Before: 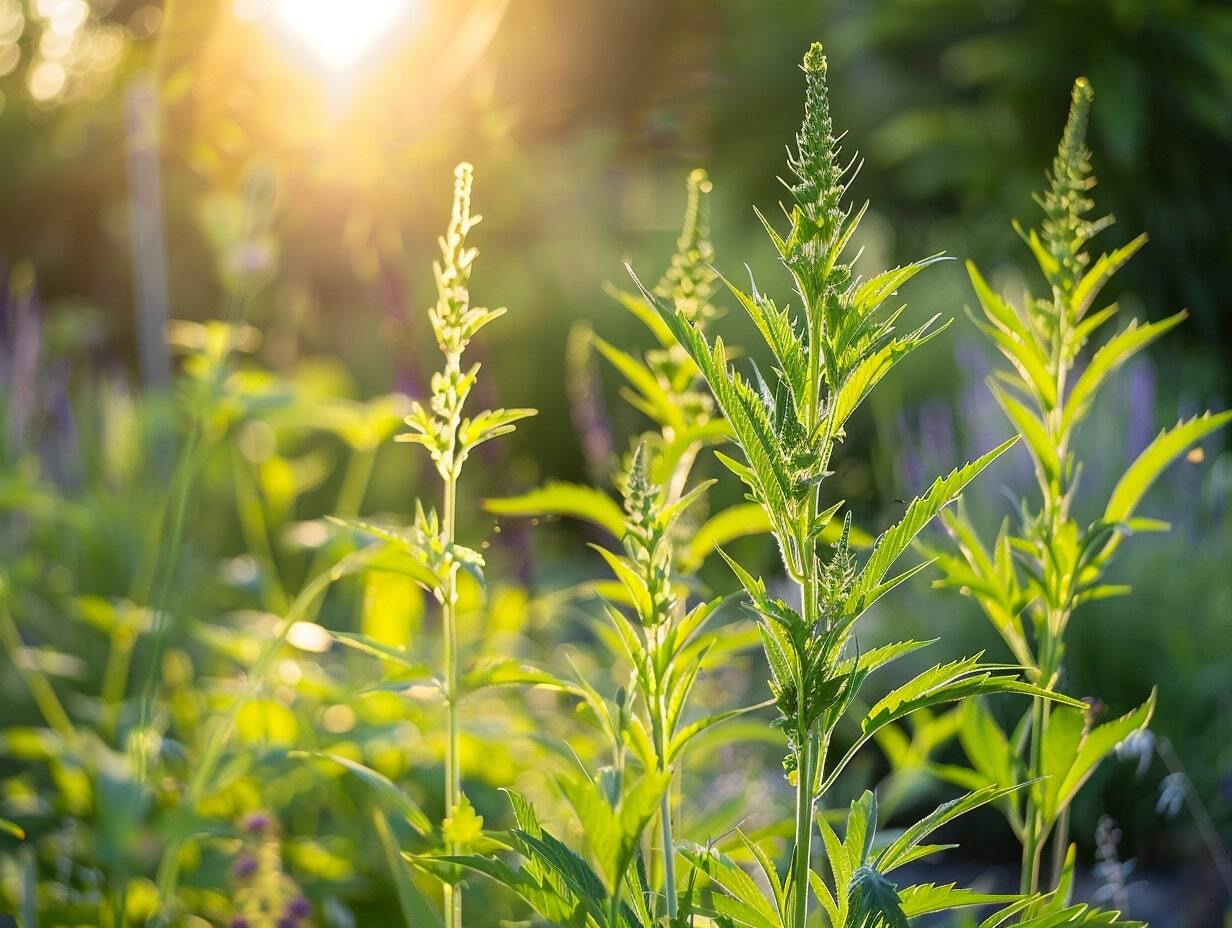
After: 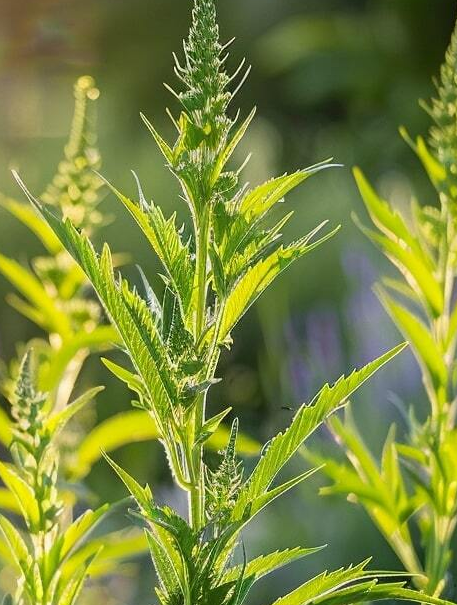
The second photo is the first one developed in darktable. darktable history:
crop and rotate: left 49.779%, top 10.122%, right 13.064%, bottom 24.653%
